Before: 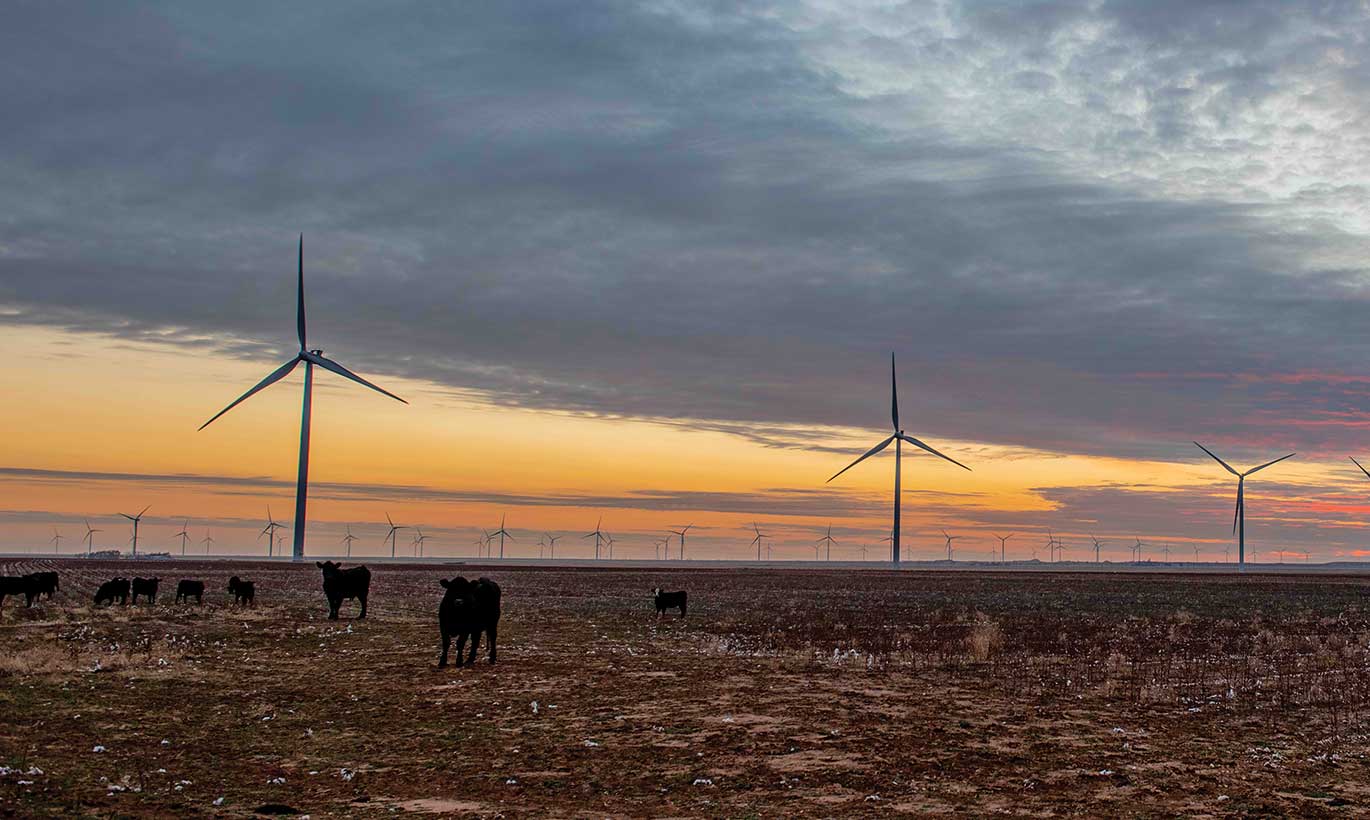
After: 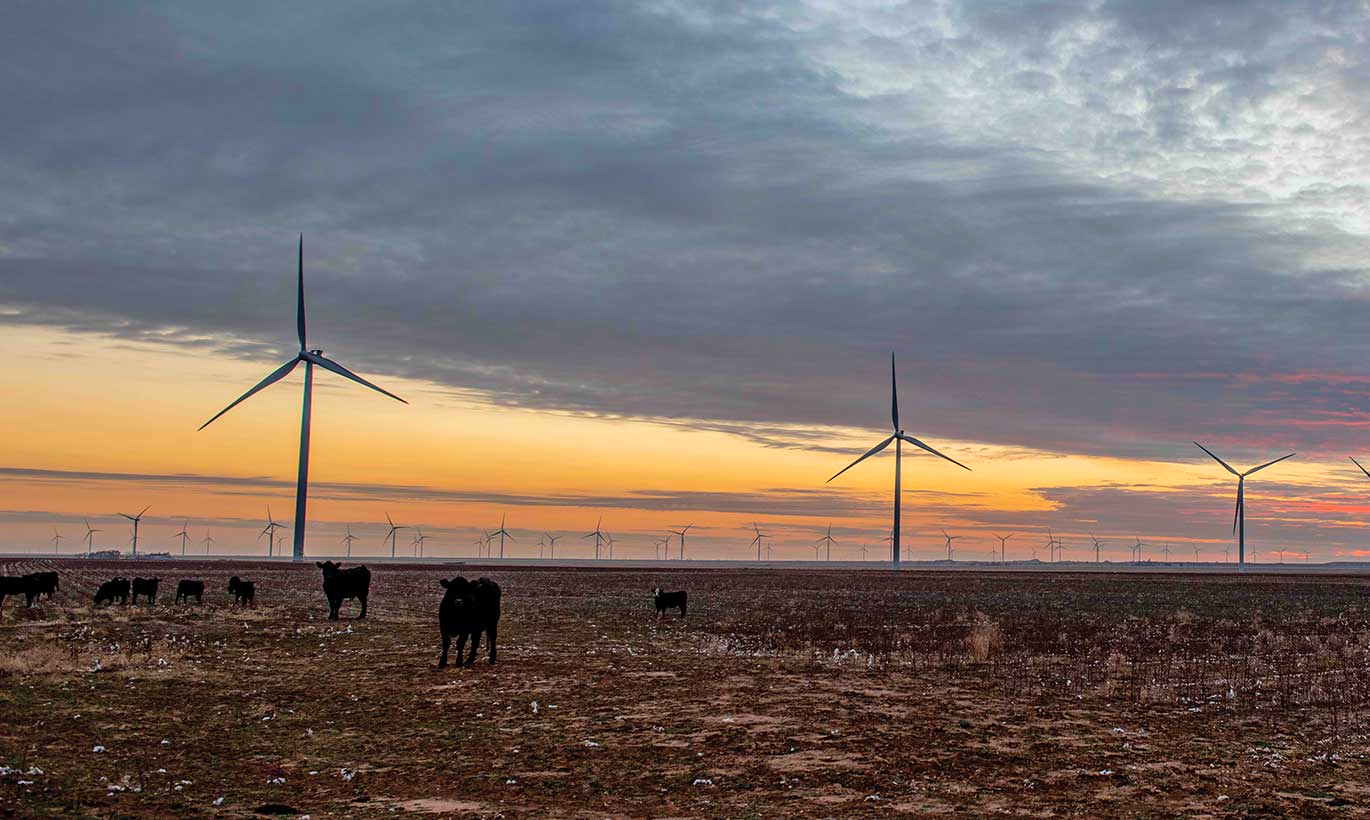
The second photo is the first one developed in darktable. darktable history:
levels: white 90.73%, levels [0, 0.476, 0.951]
